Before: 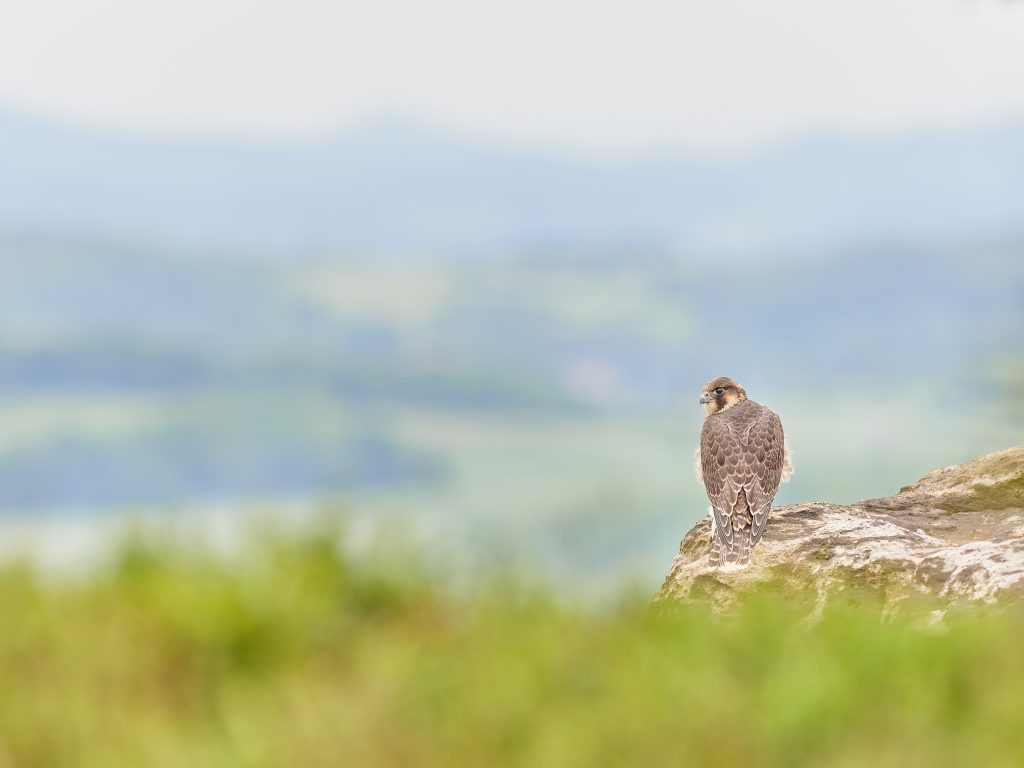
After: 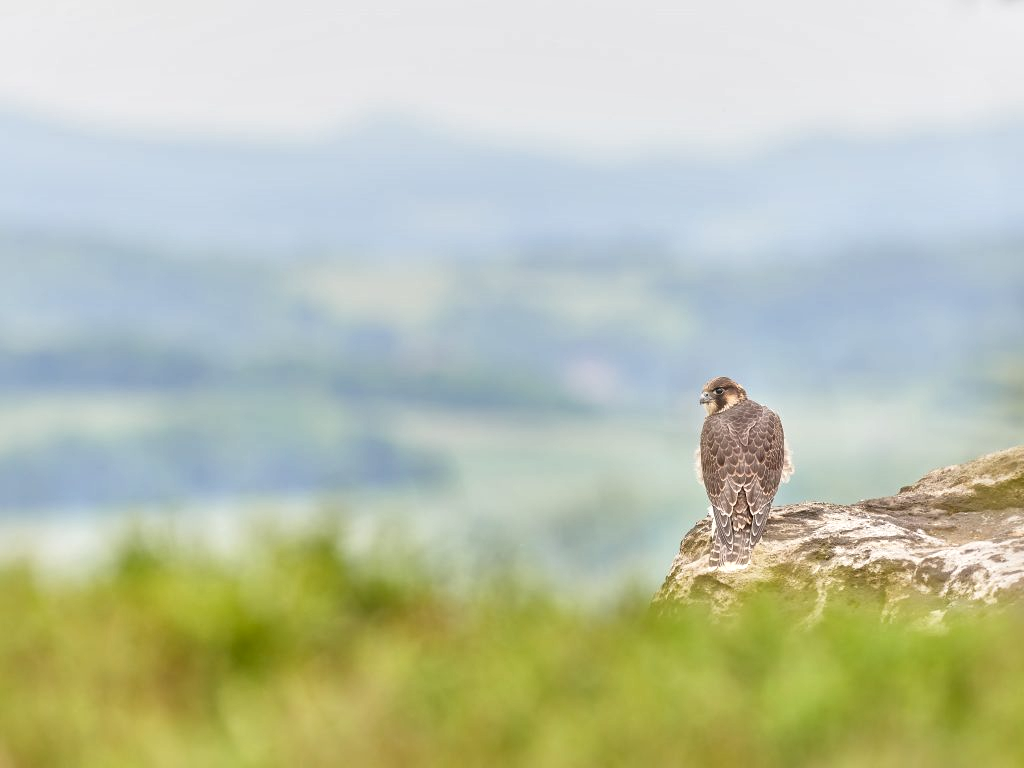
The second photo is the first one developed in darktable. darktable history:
local contrast: mode bilateral grid, contrast 20, coarseness 50, detail 144%, midtone range 0.2
